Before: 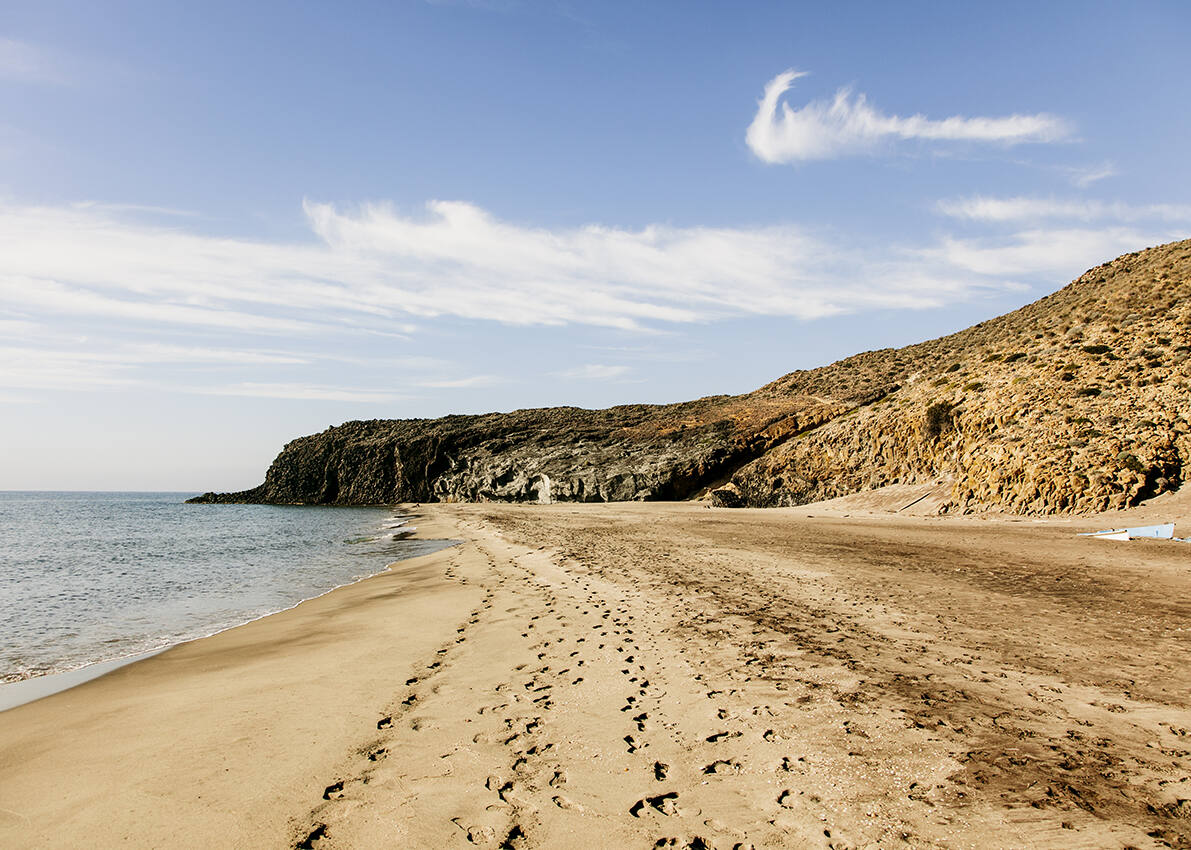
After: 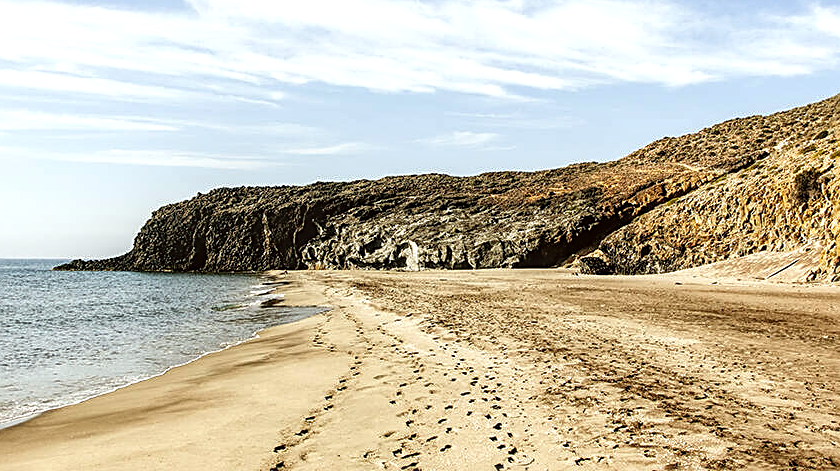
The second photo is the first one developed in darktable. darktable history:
color correction: highlights a* -2.95, highlights b* -2, shadows a* 2.57, shadows b* 2.71
crop: left 11.117%, top 27.444%, right 18.285%, bottom 17.084%
tone equalizer: -8 EV -0.442 EV, -7 EV -0.372 EV, -6 EV -0.349 EV, -5 EV -0.189 EV, -3 EV 0.25 EV, -2 EV 0.34 EV, -1 EV 0.372 EV, +0 EV 0.409 EV
local contrast: detail 130%
sharpen: on, module defaults
